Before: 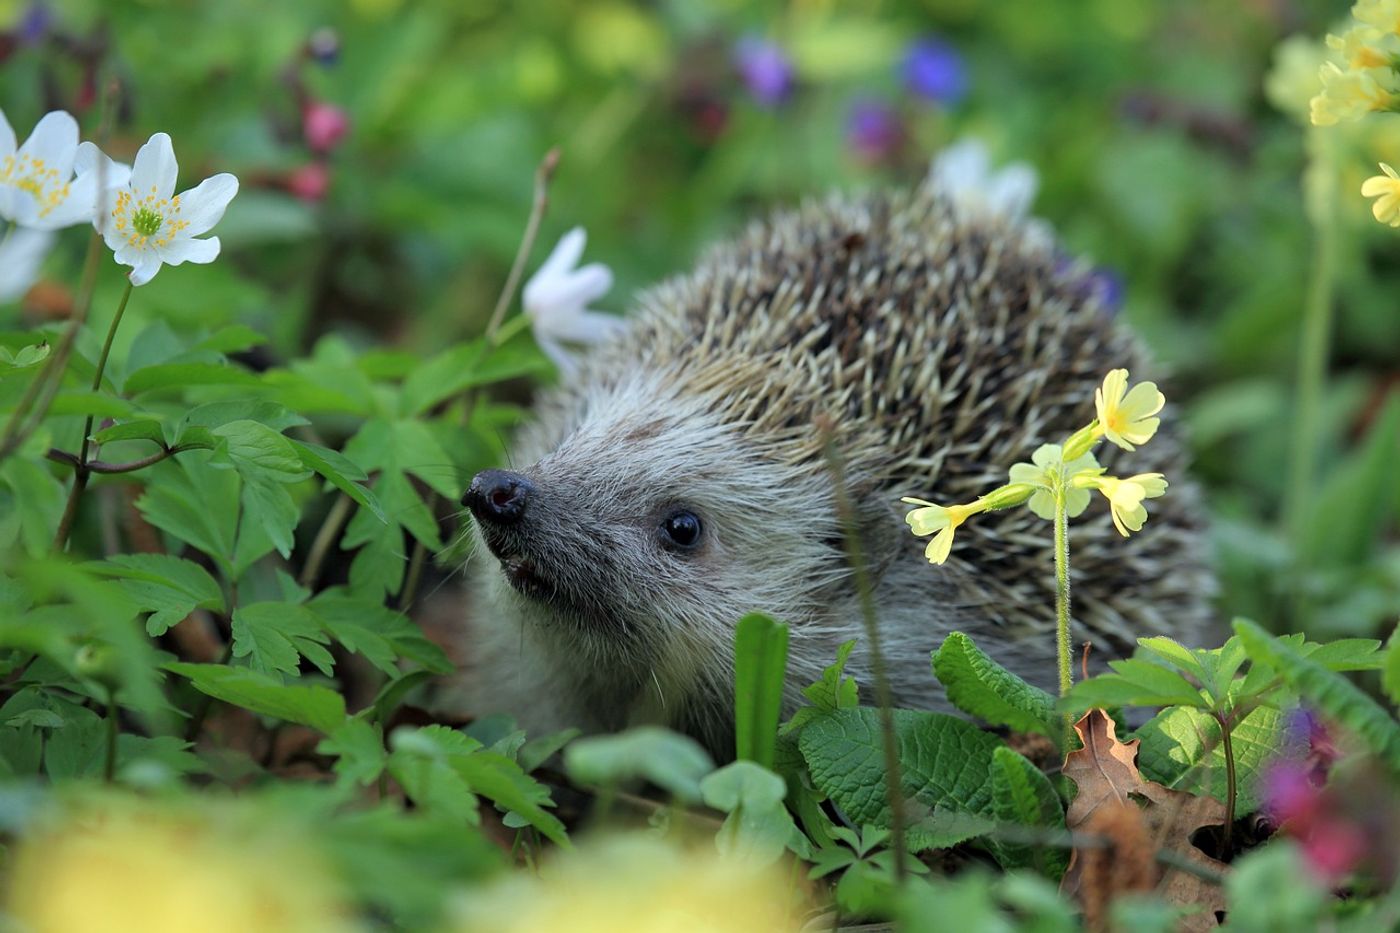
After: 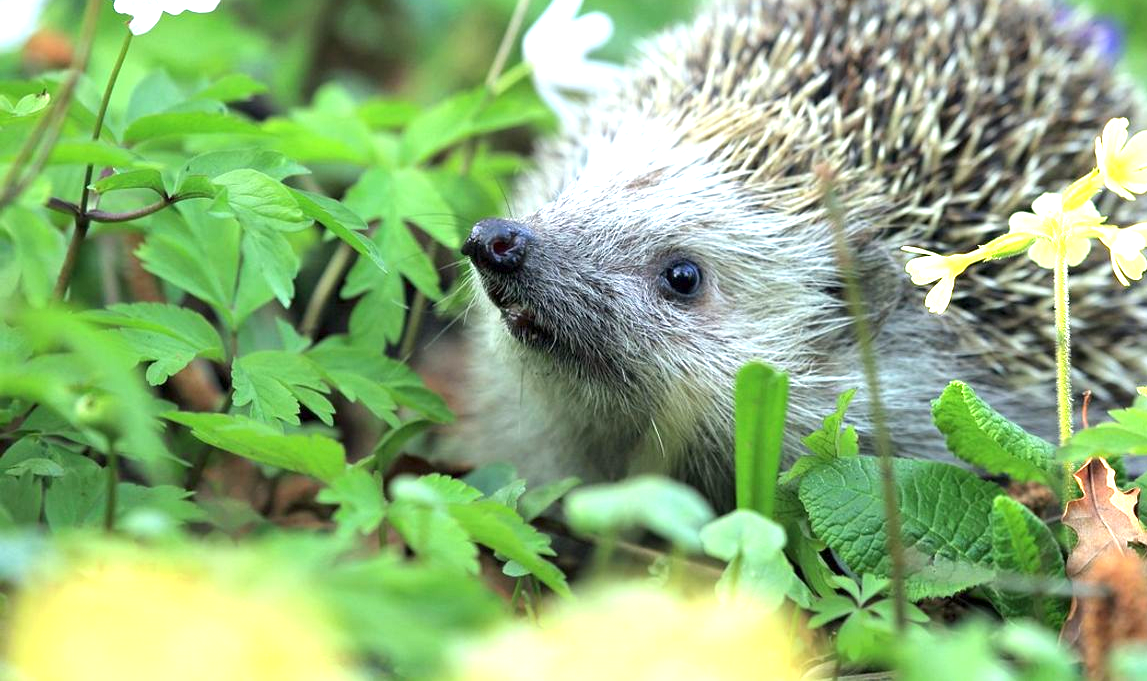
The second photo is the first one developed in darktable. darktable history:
exposure: exposure 1.501 EV, compensate highlight preservation false
crop: top 26.957%, right 18.018%
